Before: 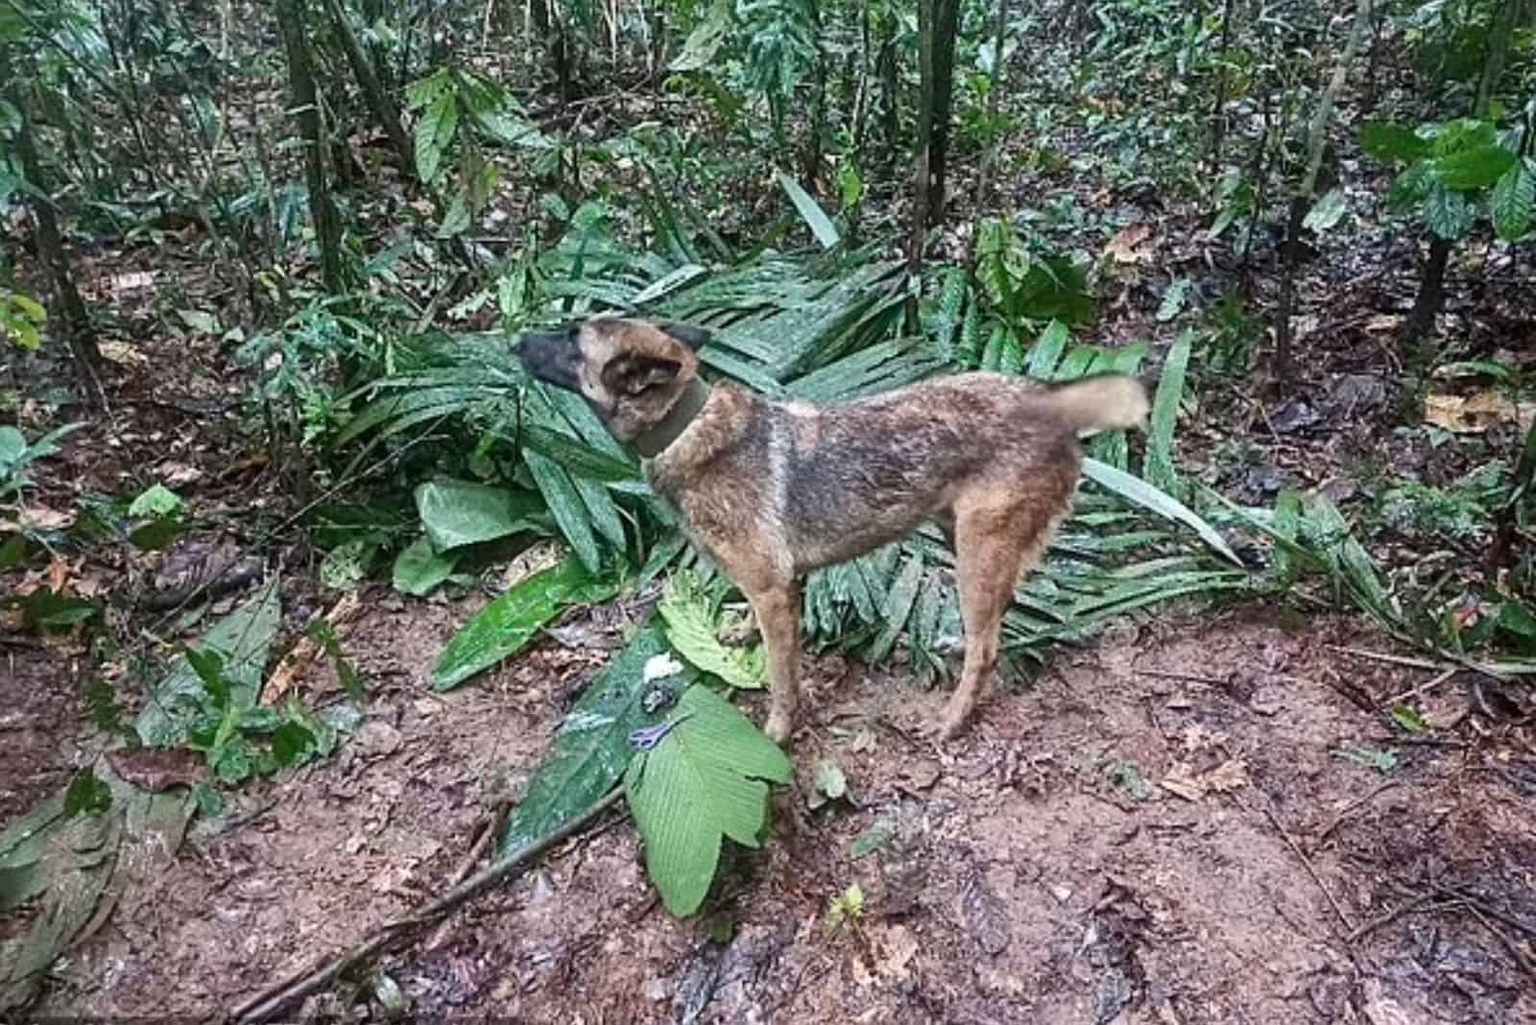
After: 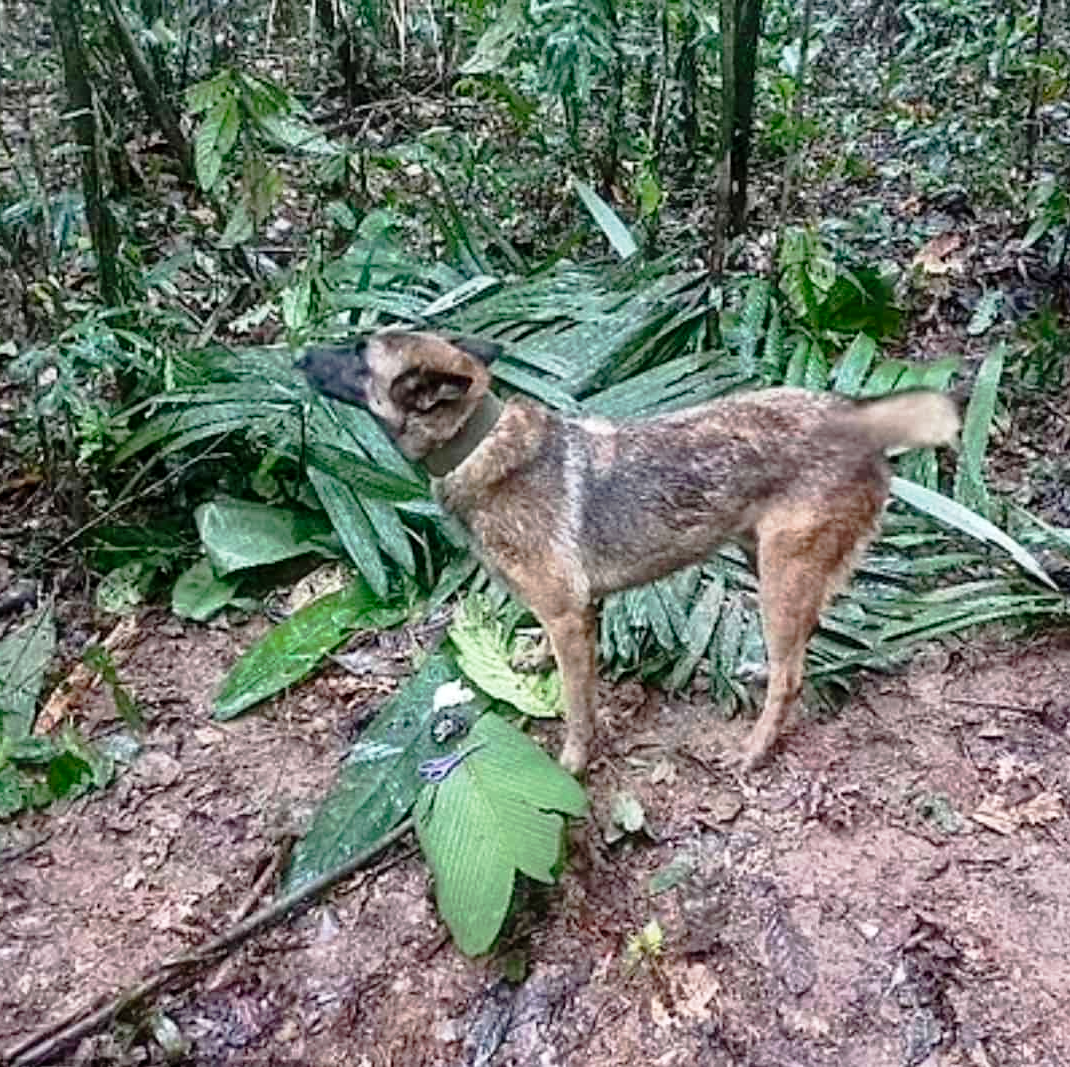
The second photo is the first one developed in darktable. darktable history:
crop and rotate: left 14.882%, right 18.238%
tone curve: curves: ch0 [(0.024, 0) (0.075, 0.034) (0.145, 0.098) (0.257, 0.259) (0.408, 0.45) (0.611, 0.64) (0.81, 0.857) (1, 1)]; ch1 [(0, 0) (0.287, 0.198) (0.501, 0.506) (0.56, 0.57) (0.712, 0.777) (0.976, 0.992)]; ch2 [(0, 0) (0.5, 0.5) (0.523, 0.552) (0.59, 0.603) (0.681, 0.754) (1, 1)], preserve colors none
tone equalizer: smoothing 1
